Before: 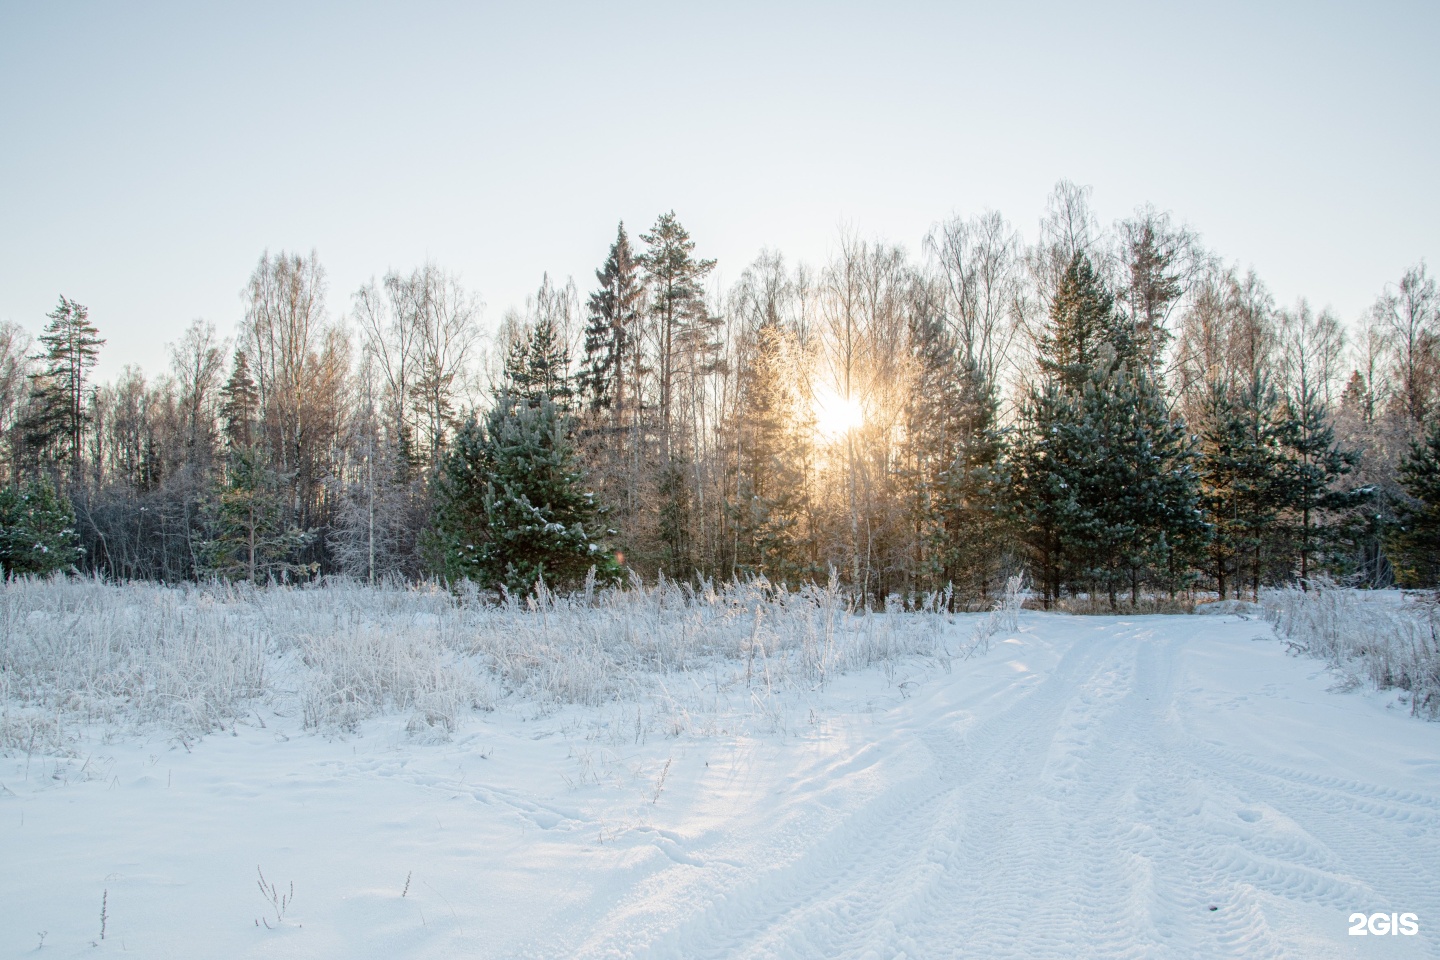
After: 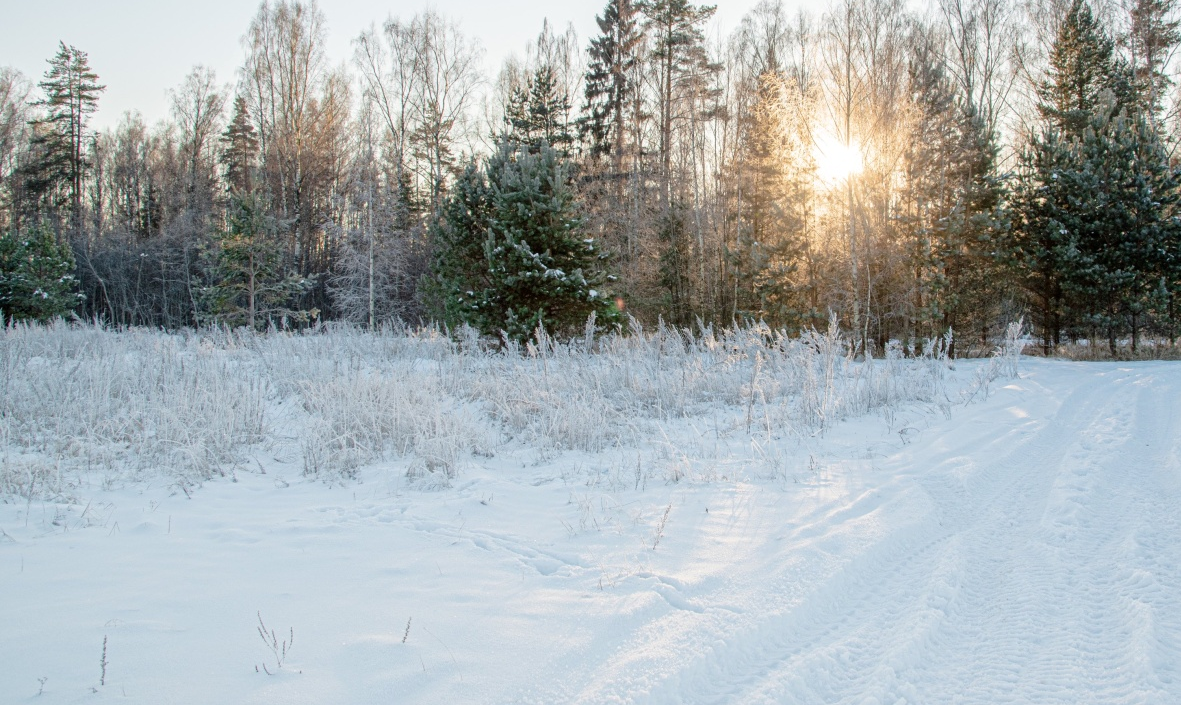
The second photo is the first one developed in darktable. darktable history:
local contrast: mode bilateral grid, contrast 15, coarseness 36, detail 105%, midtone range 0.2
crop: top 26.531%, right 17.959%
